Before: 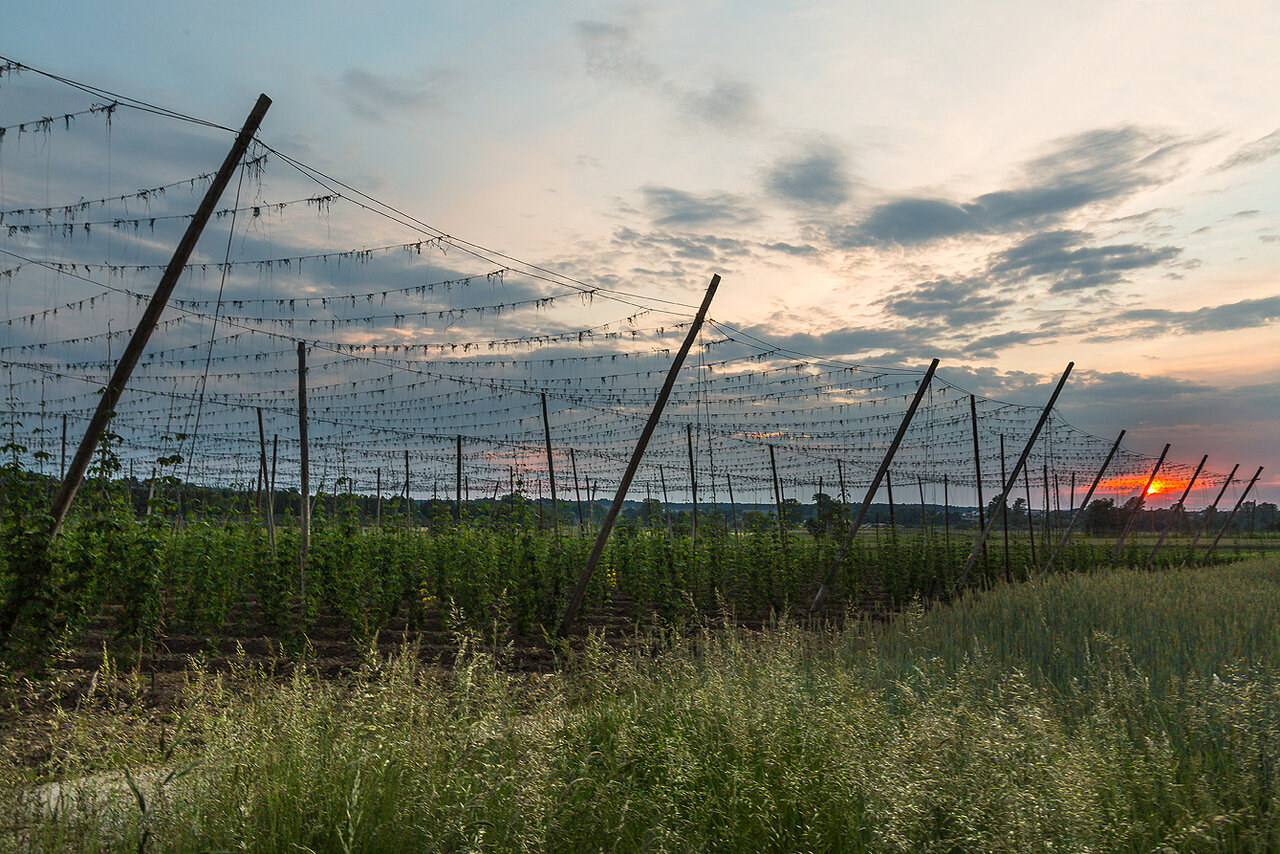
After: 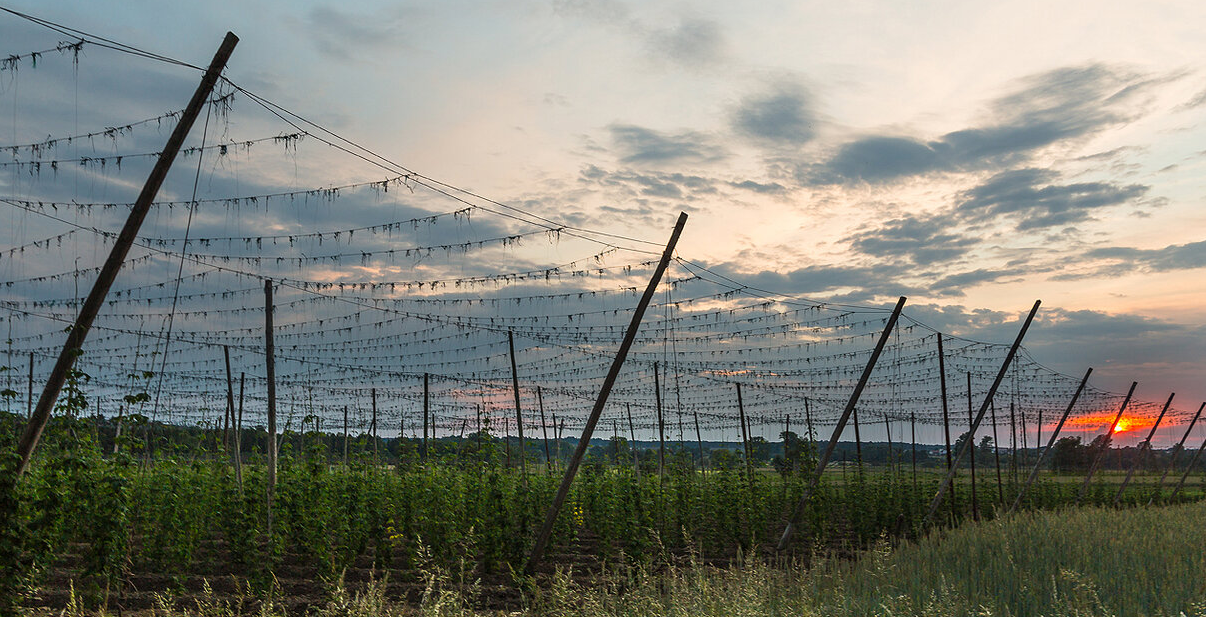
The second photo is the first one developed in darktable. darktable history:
crop: left 2.584%, top 7.346%, right 3.171%, bottom 20.336%
